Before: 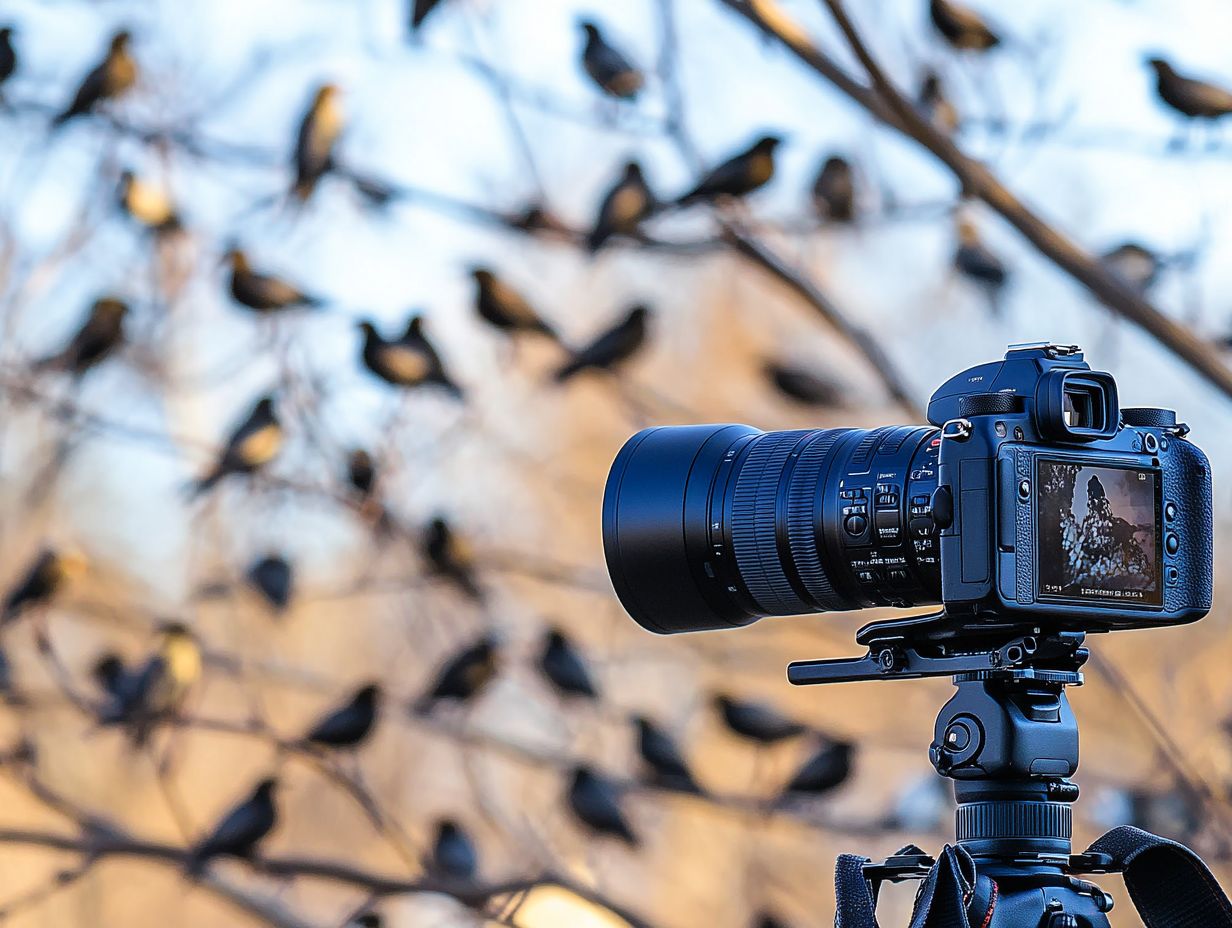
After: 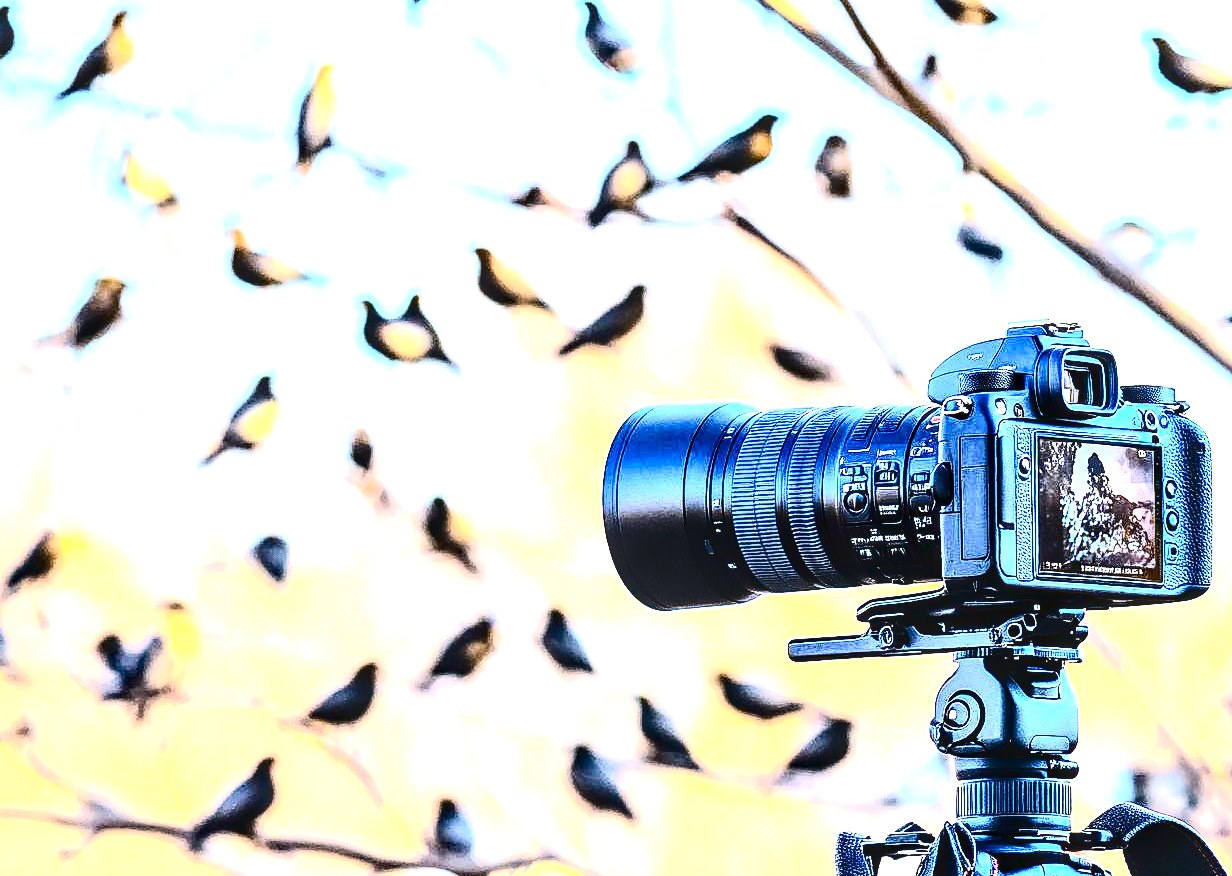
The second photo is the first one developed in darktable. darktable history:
local contrast: detail 160%
contrast brightness saturation: contrast 0.5, saturation -0.1
color balance rgb: perceptual saturation grading › global saturation 35%, perceptual saturation grading › highlights -25%, perceptual saturation grading › shadows 50%
tone equalizer: -8 EV -0.75 EV, -7 EV -0.7 EV, -6 EV -0.6 EV, -5 EV -0.4 EV, -3 EV 0.4 EV, -2 EV 0.6 EV, -1 EV 0.7 EV, +0 EV 0.75 EV, edges refinement/feathering 500, mask exposure compensation -1.57 EV, preserve details no
crop and rotate: top 2.479%, bottom 3.018%
exposure: black level correction 0, exposure 2 EV, compensate highlight preservation false
